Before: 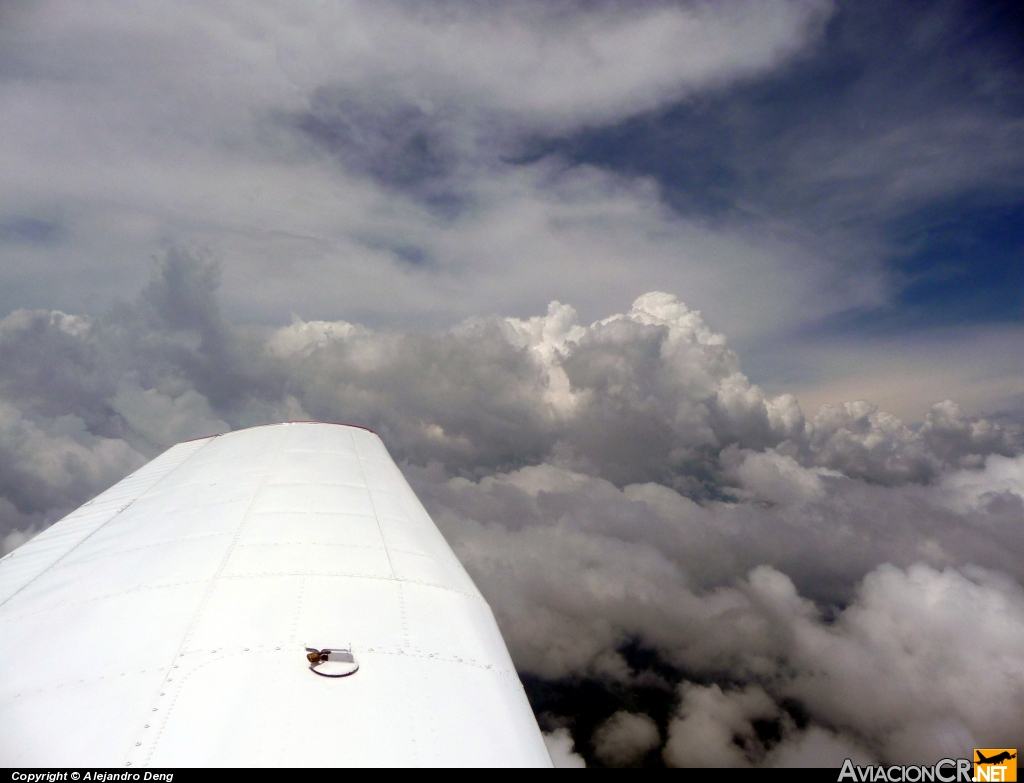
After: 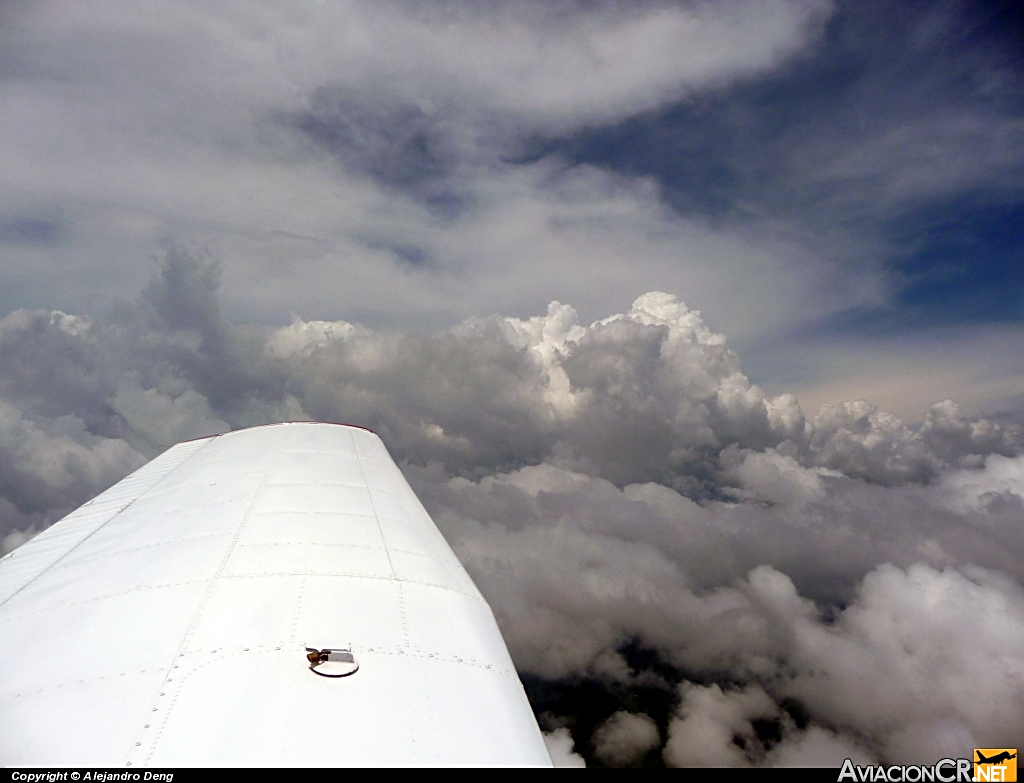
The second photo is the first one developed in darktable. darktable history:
sharpen: on, module defaults
shadows and highlights: shadows 32, highlights -32, soften with gaussian
